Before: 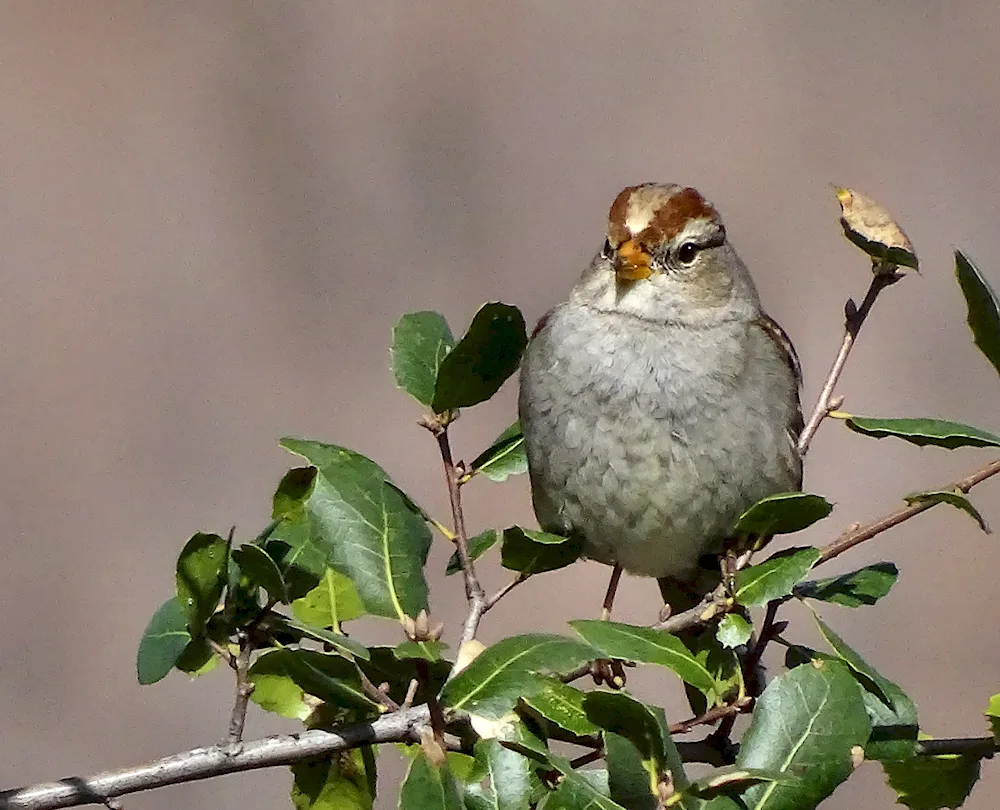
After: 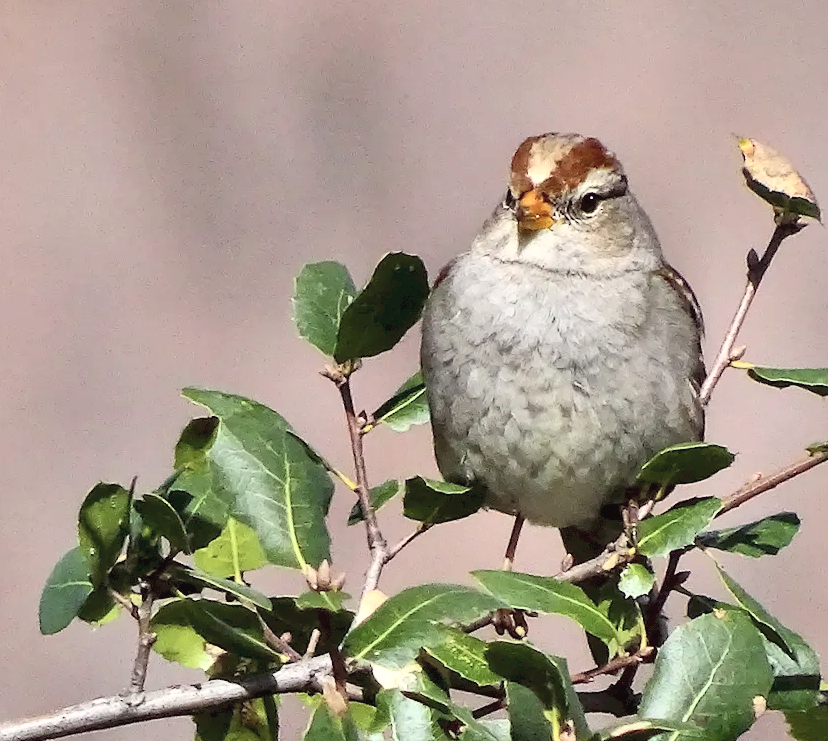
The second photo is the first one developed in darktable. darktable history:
crop: left 9.807%, top 6.259%, right 7.334%, bottom 2.177%
tone curve: curves: ch0 [(0.003, 0.029) (0.188, 0.252) (0.46, 0.56) (0.608, 0.748) (0.871, 0.955) (1, 1)]; ch1 [(0, 0) (0.35, 0.356) (0.45, 0.453) (0.508, 0.515) (0.618, 0.634) (1, 1)]; ch2 [(0, 0) (0.456, 0.469) (0.5, 0.5) (0.634, 0.625) (1, 1)], color space Lab, independent channels, preserve colors none
